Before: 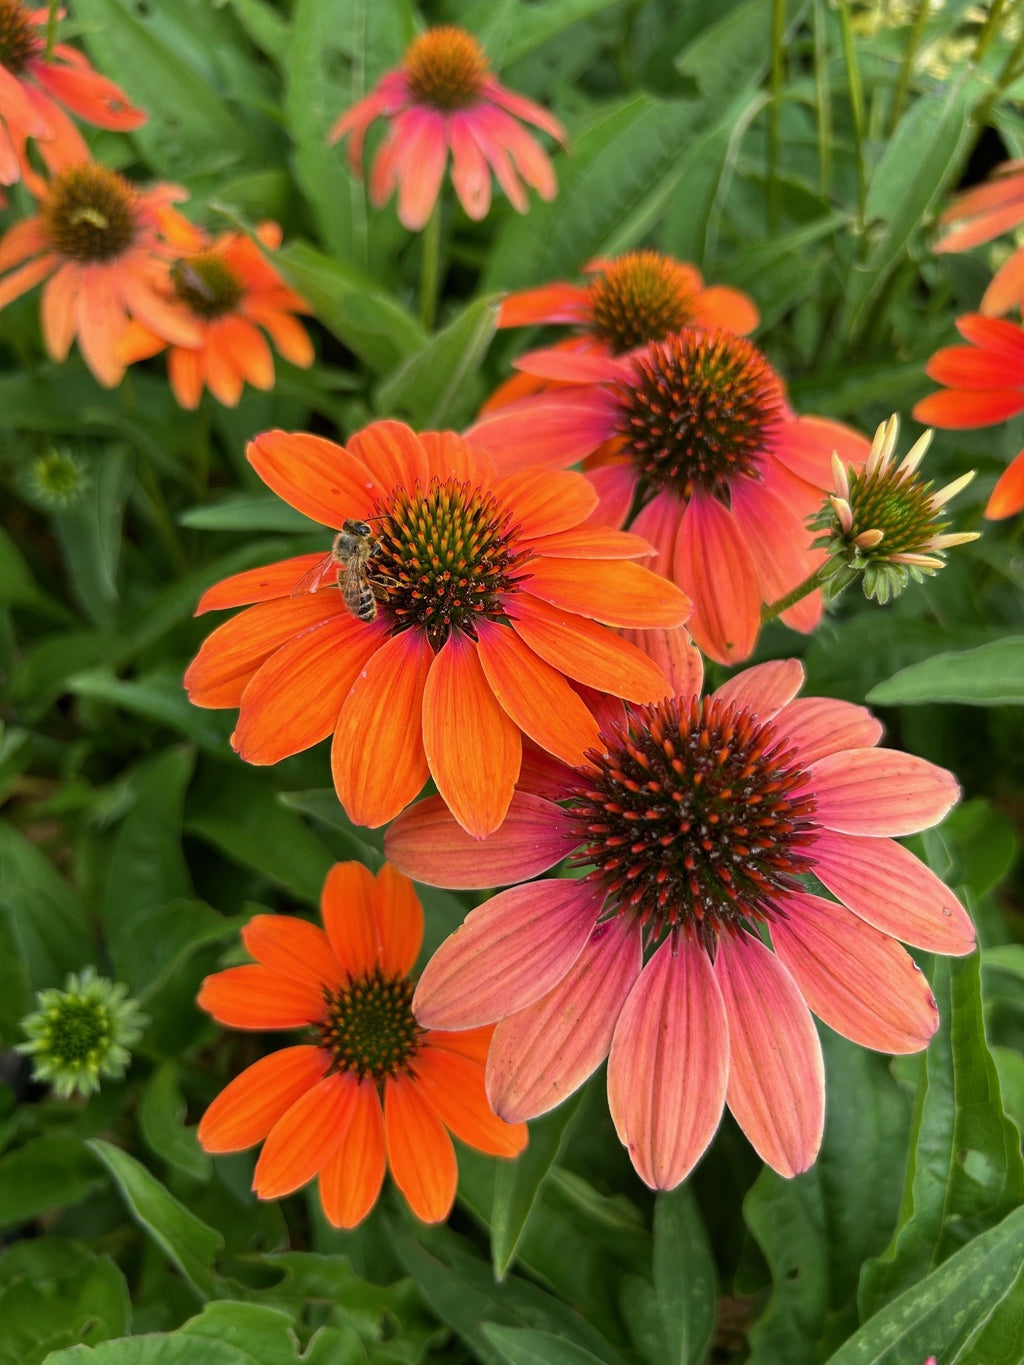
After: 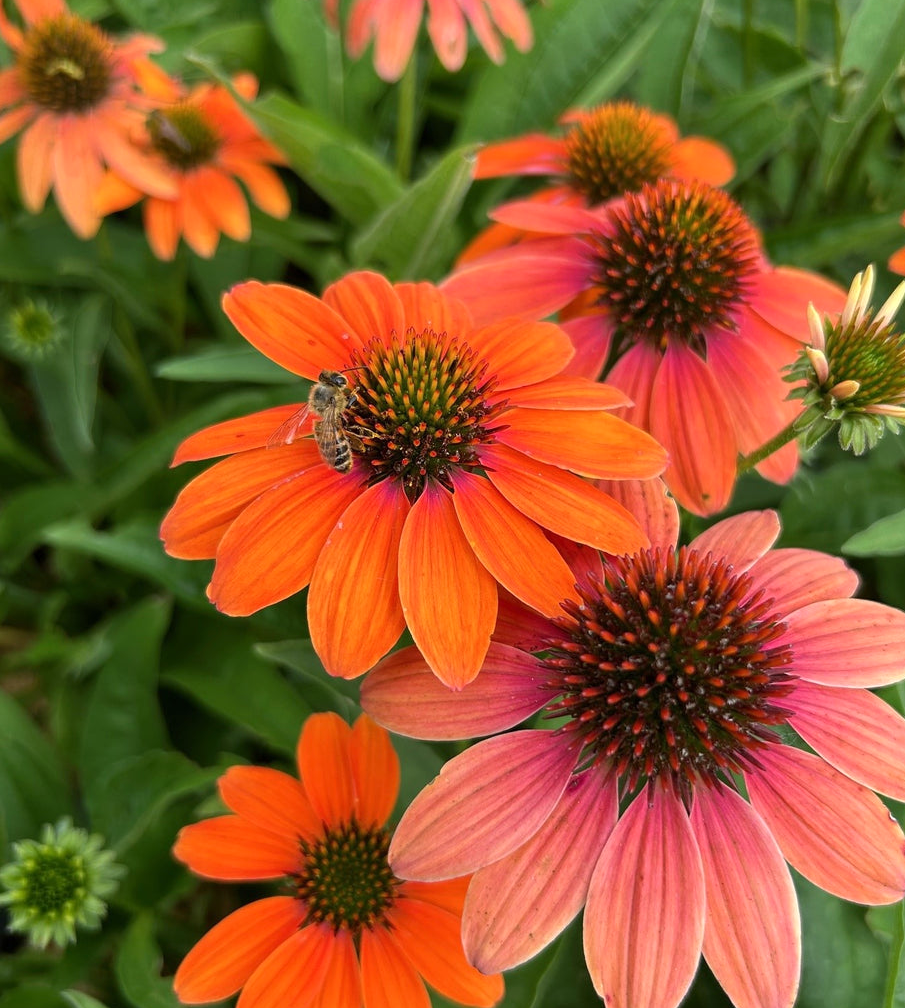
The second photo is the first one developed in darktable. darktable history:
exposure: exposure 0.132 EV, compensate highlight preservation false
crop and rotate: left 2.355%, top 10.986%, right 9.24%, bottom 15.109%
